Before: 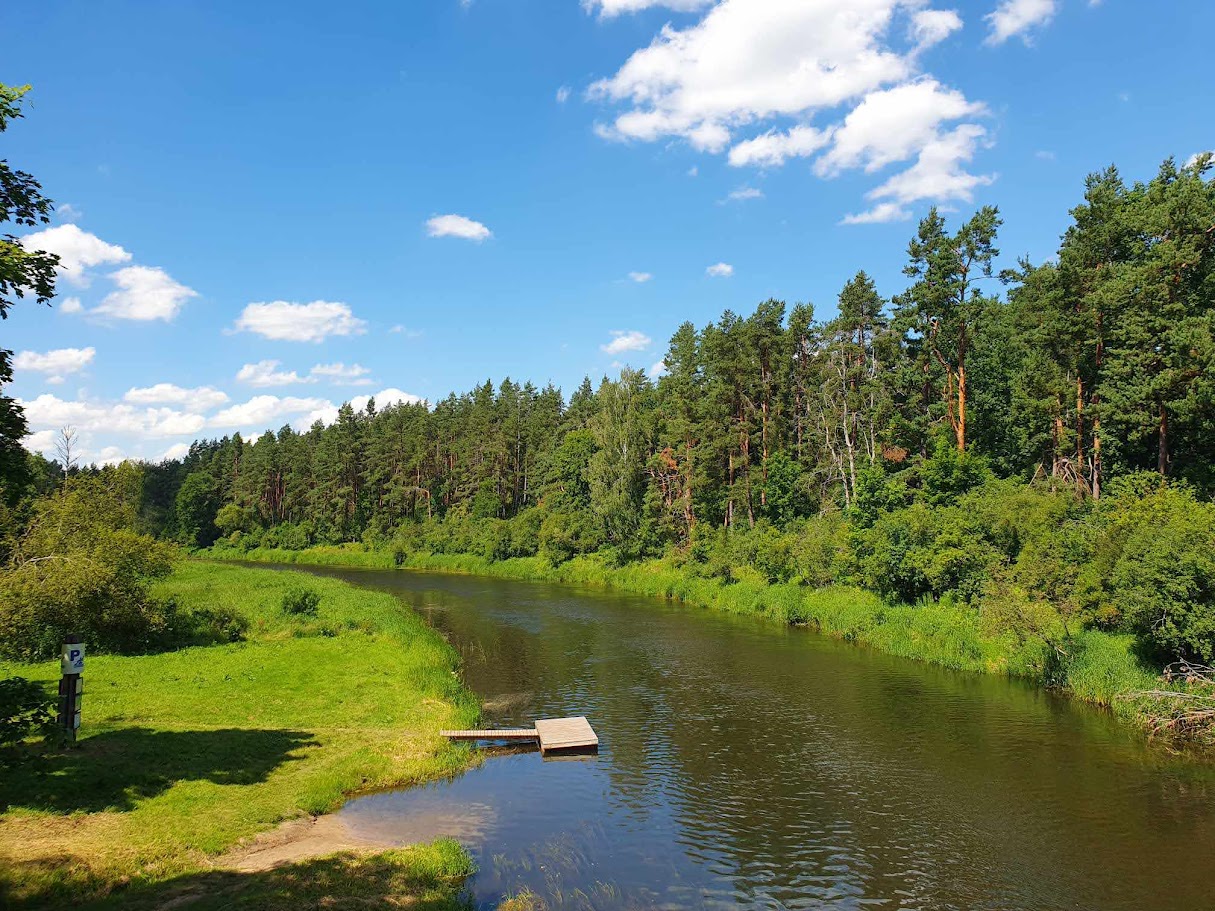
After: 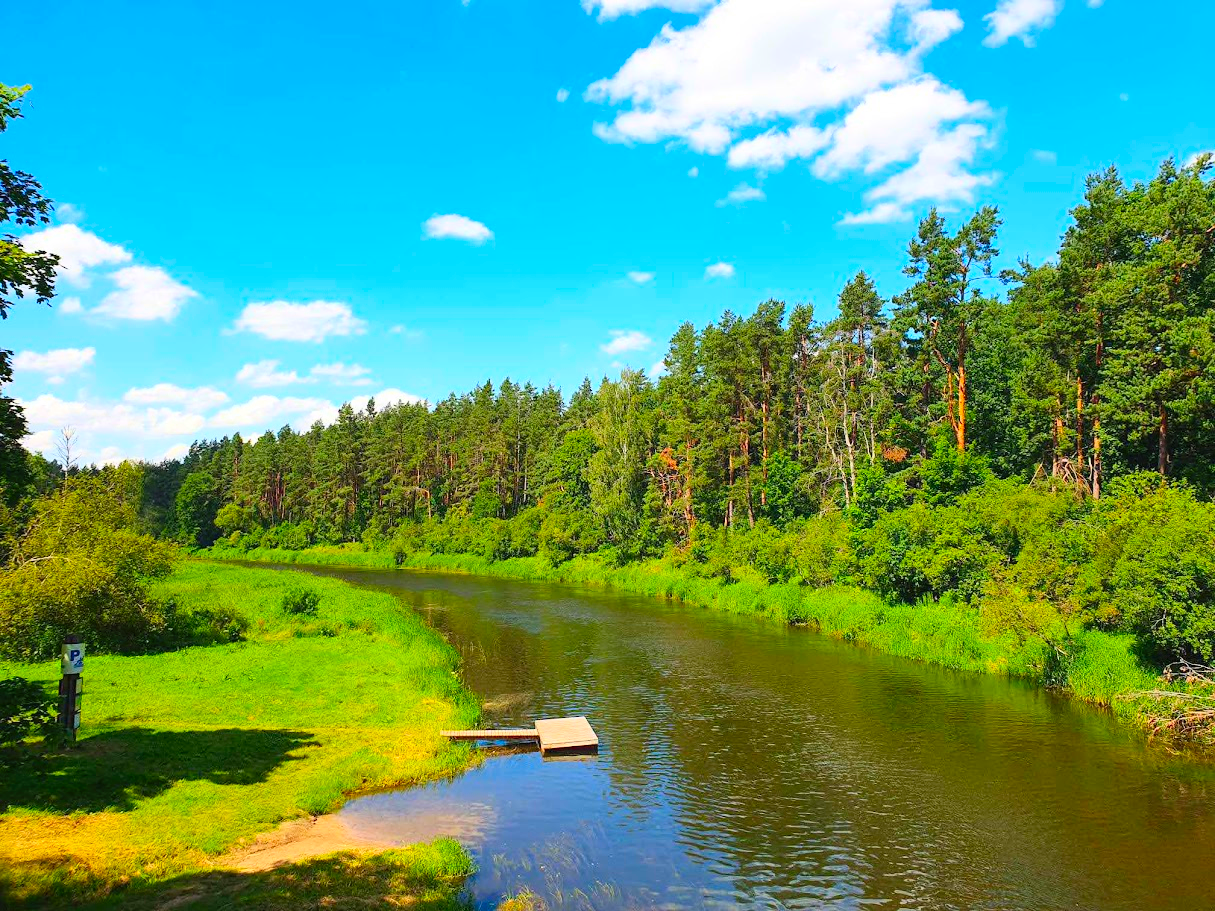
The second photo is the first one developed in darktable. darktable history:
contrast brightness saturation: contrast 0.2, brightness 0.2, saturation 0.8
white balance: emerald 1
